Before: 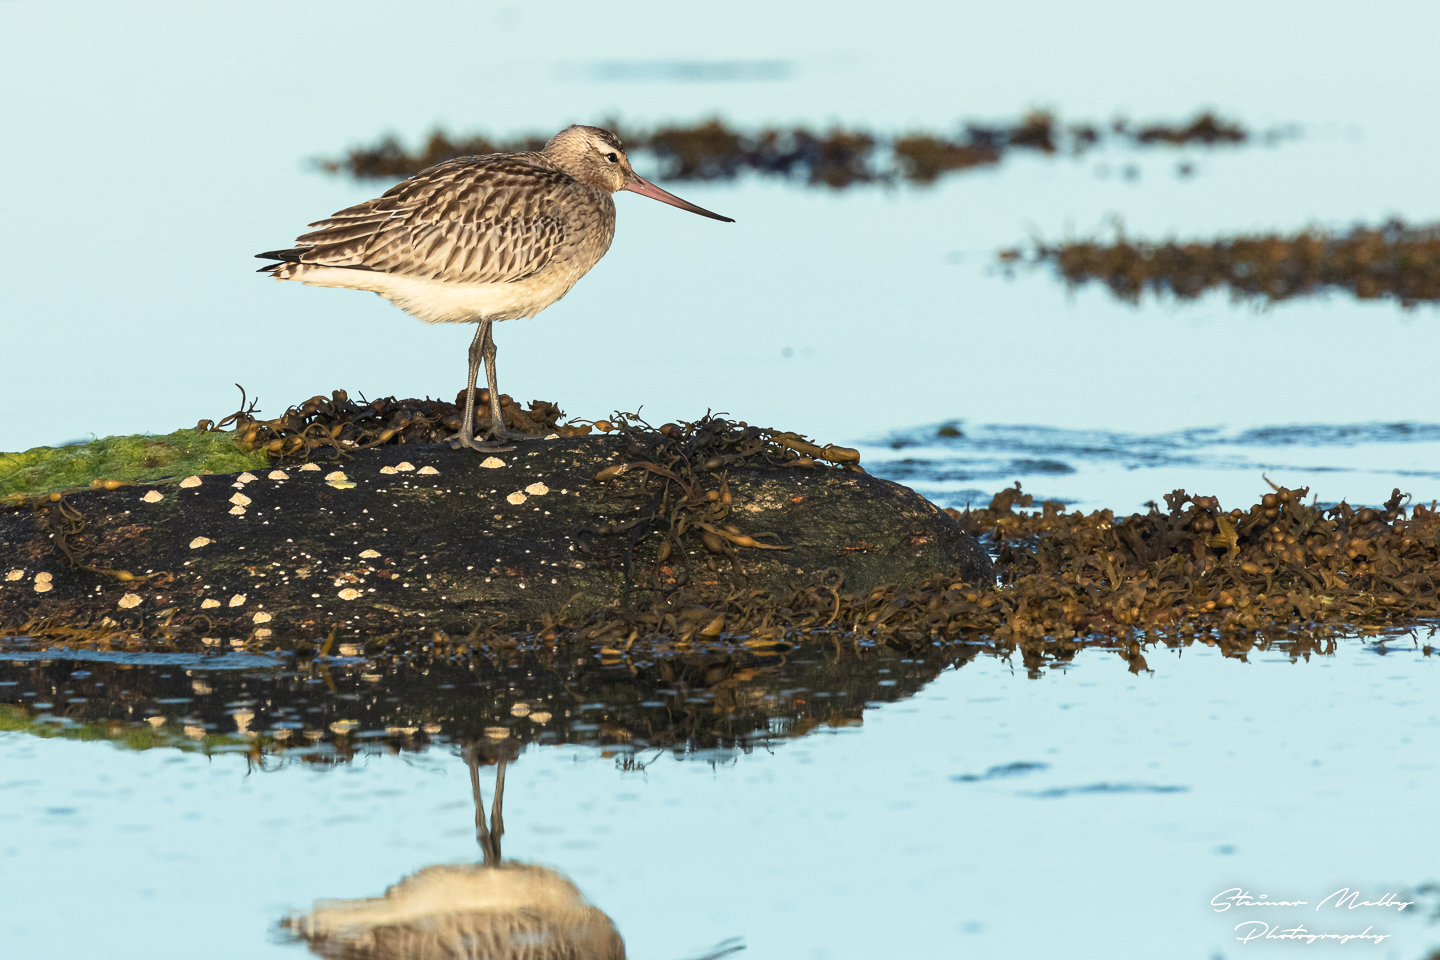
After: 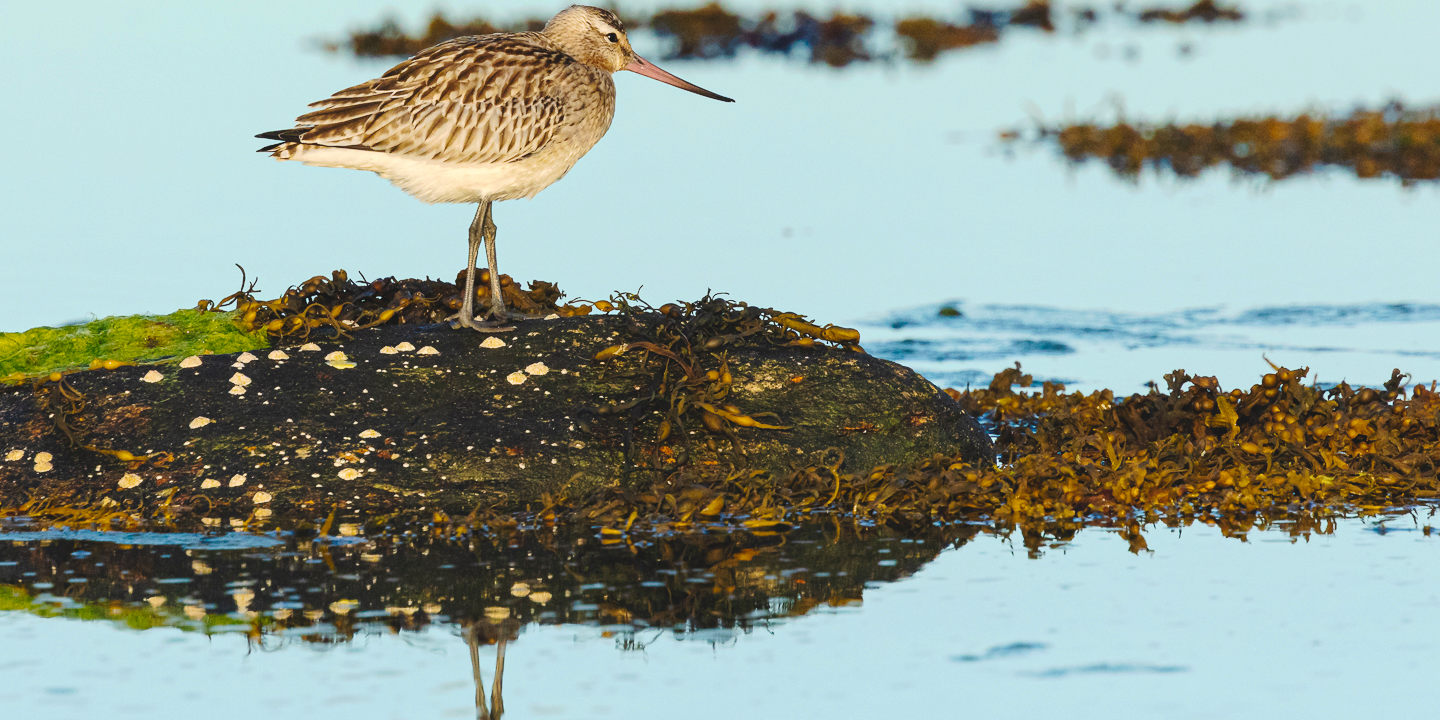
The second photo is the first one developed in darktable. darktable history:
crop and rotate: top 12.5%, bottom 12.5%
tone curve: curves: ch0 [(0, 0) (0.003, 0.077) (0.011, 0.08) (0.025, 0.083) (0.044, 0.095) (0.069, 0.106) (0.1, 0.12) (0.136, 0.144) (0.177, 0.185) (0.224, 0.231) (0.277, 0.297) (0.335, 0.382) (0.399, 0.471) (0.468, 0.553) (0.543, 0.623) (0.623, 0.689) (0.709, 0.75) (0.801, 0.81) (0.898, 0.873) (1, 1)], preserve colors none
color balance rgb: perceptual saturation grading › global saturation 30%, global vibrance 20%
